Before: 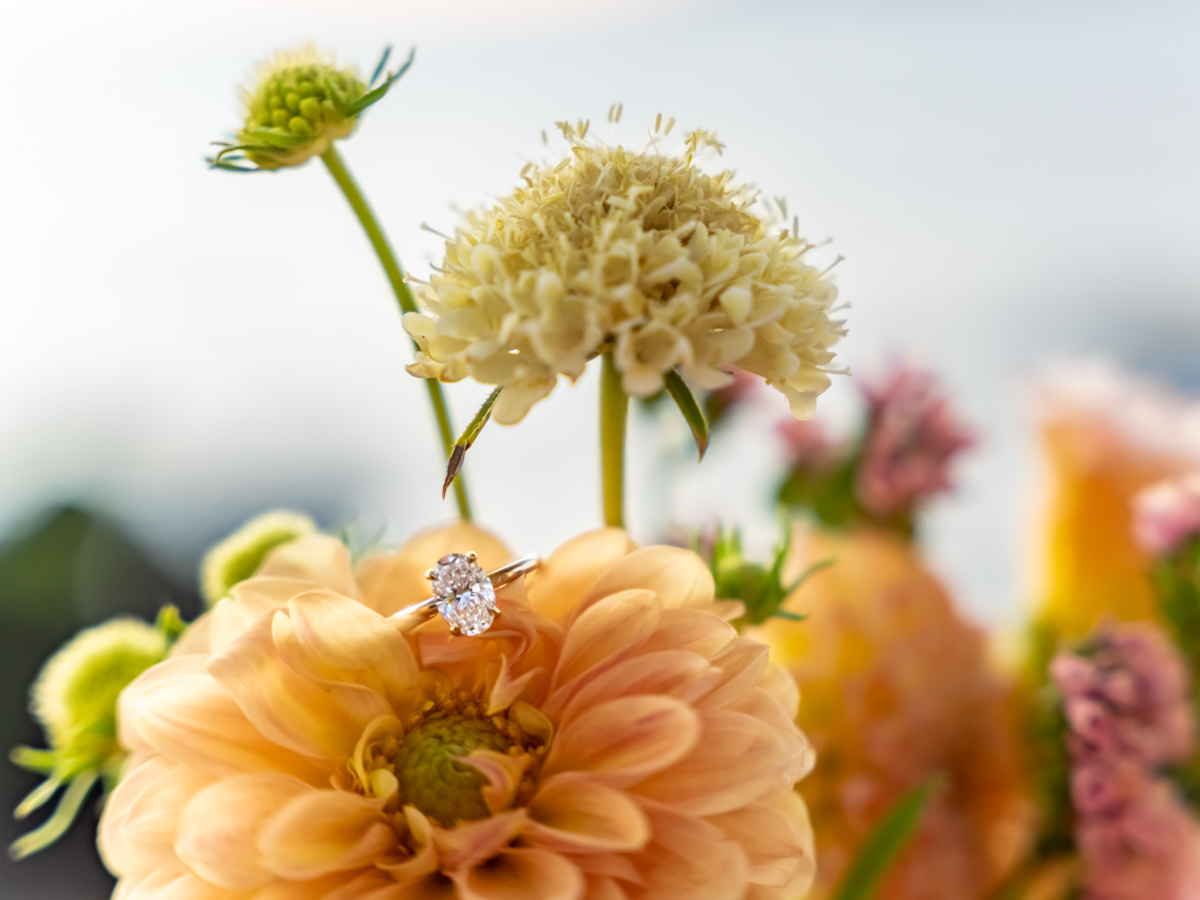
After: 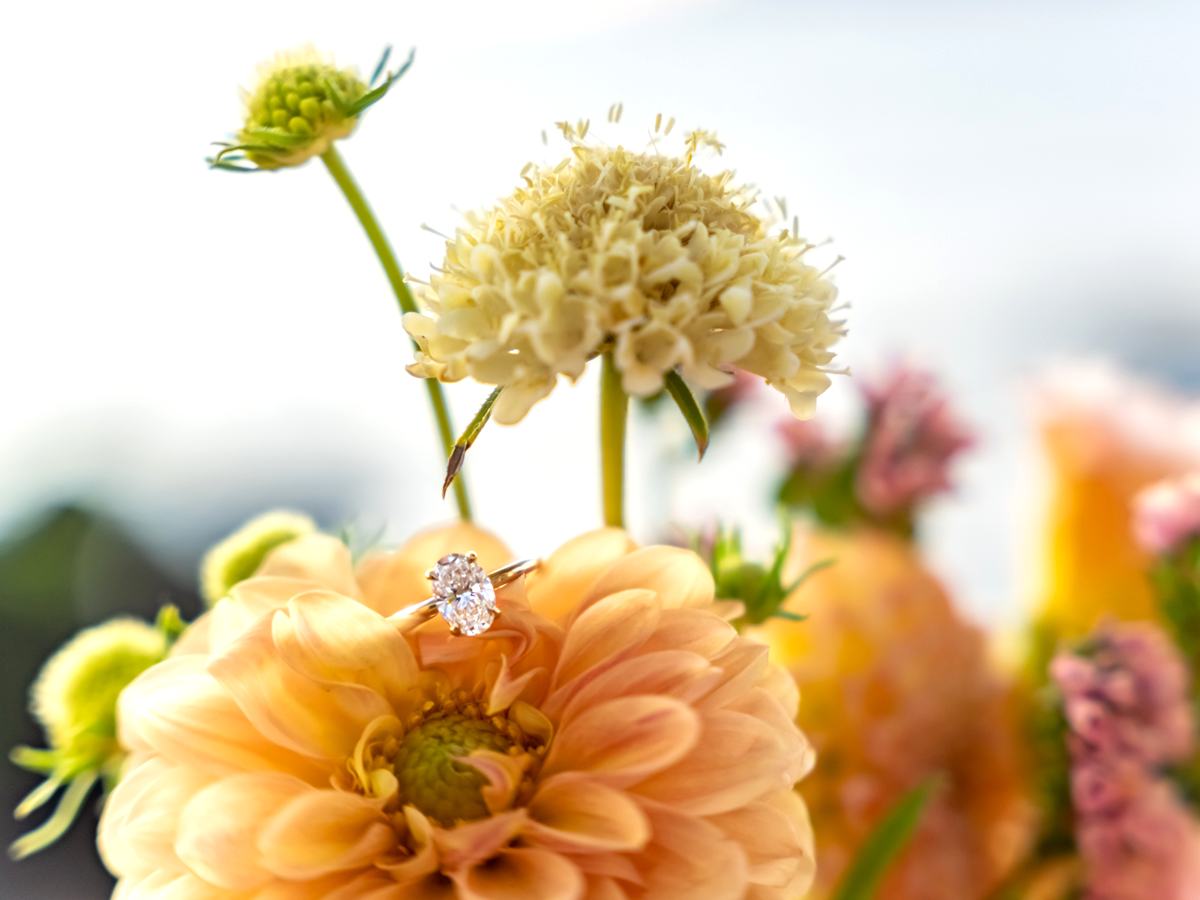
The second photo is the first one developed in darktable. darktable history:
exposure: exposure 0.293 EV, compensate highlight preservation false
